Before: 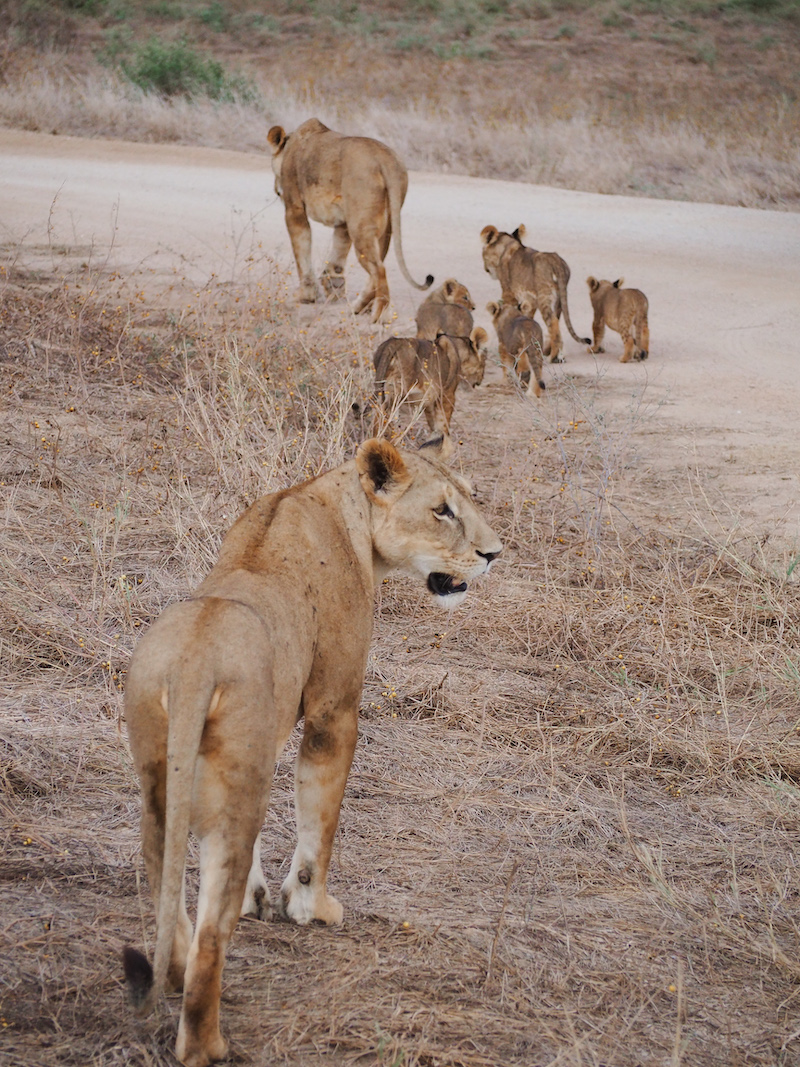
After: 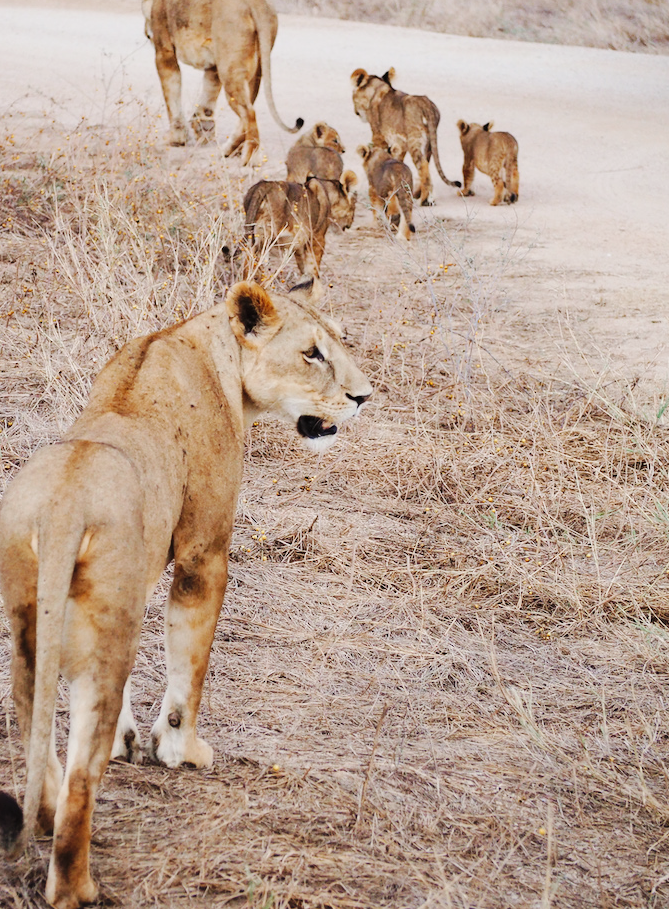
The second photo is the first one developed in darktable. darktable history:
base curve: curves: ch0 [(0, 0) (0.036, 0.025) (0.121, 0.166) (0.206, 0.329) (0.605, 0.79) (1, 1)], preserve colors none
exposure: compensate highlight preservation false
contrast brightness saturation: saturation -0.068
crop: left 16.309%, top 14.741%
